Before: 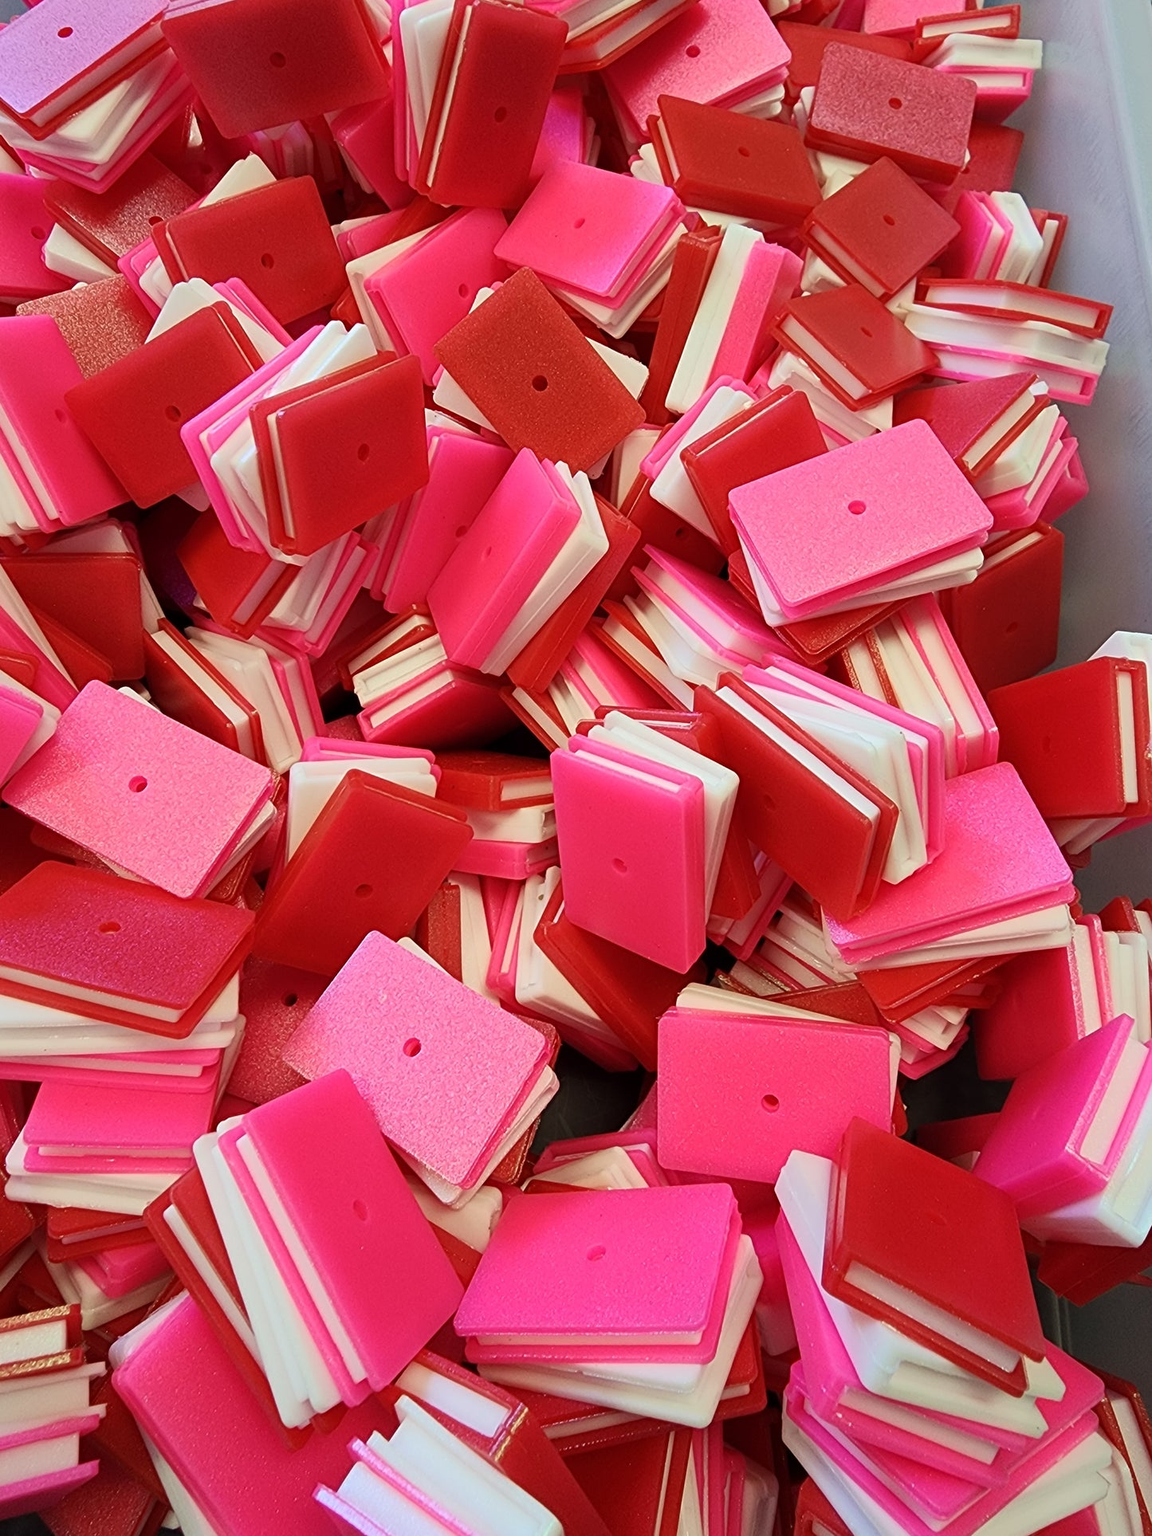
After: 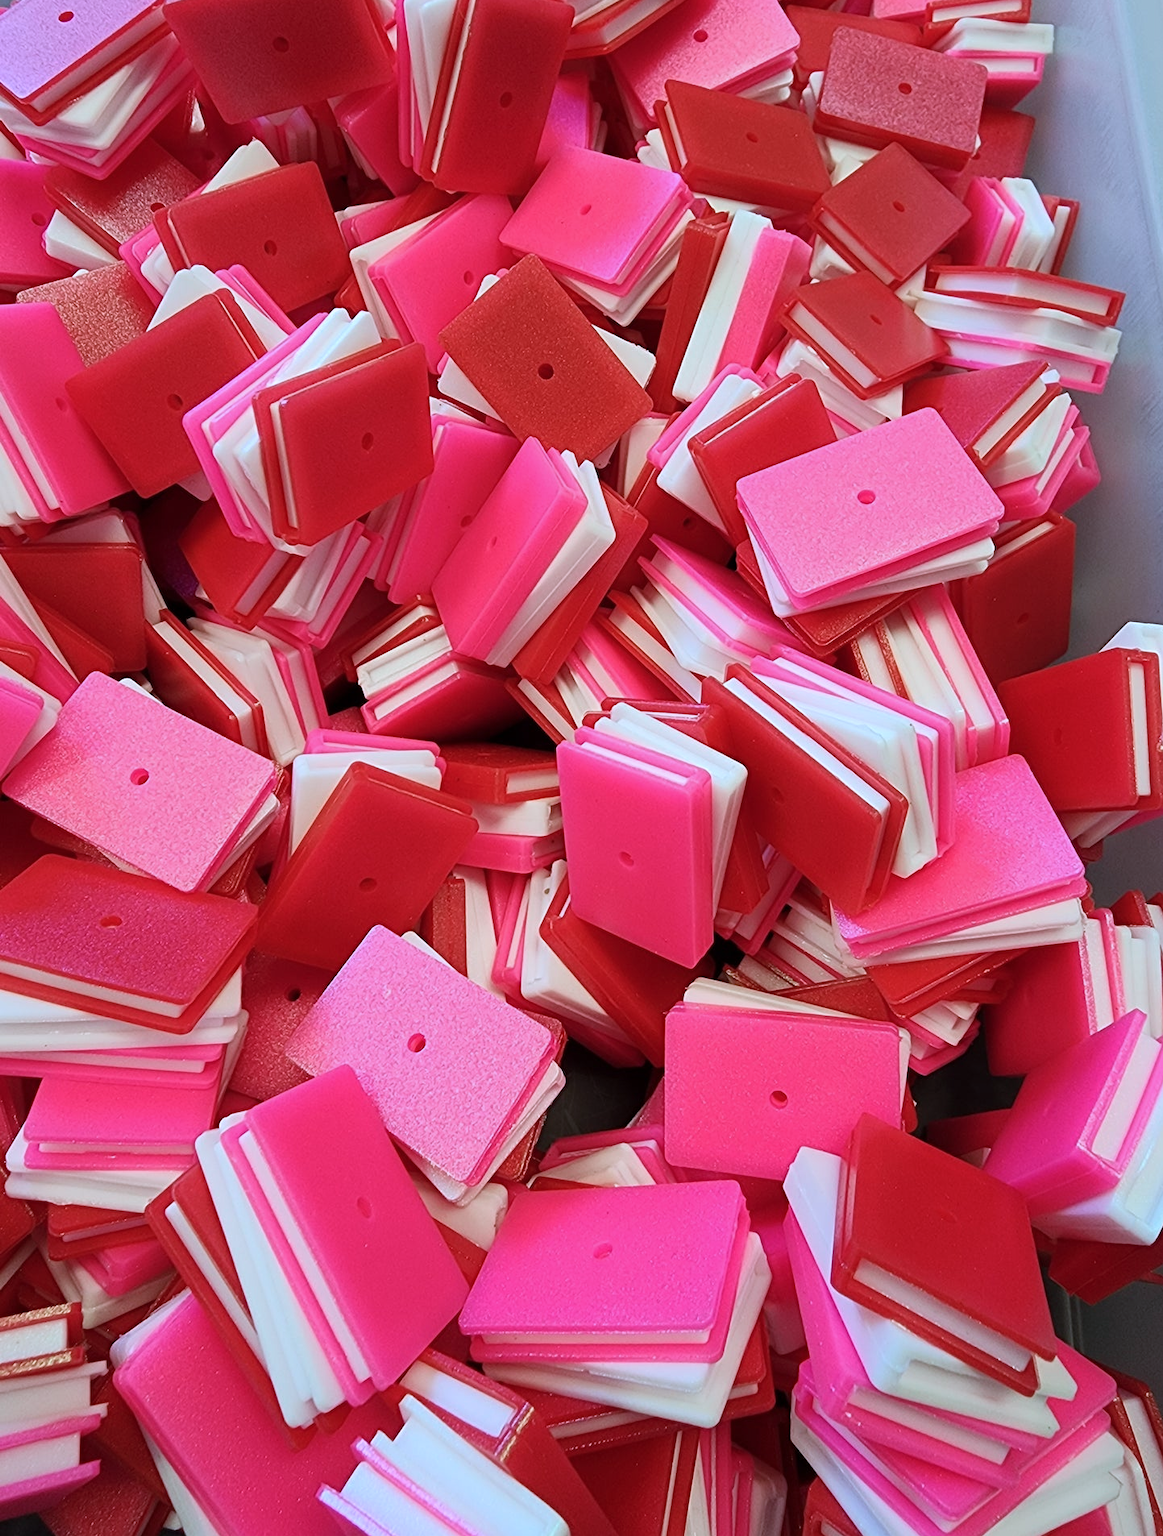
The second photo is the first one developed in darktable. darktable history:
color correction: highlights a* -2.24, highlights b* -18.1
crop: top 1.049%, right 0.001%
